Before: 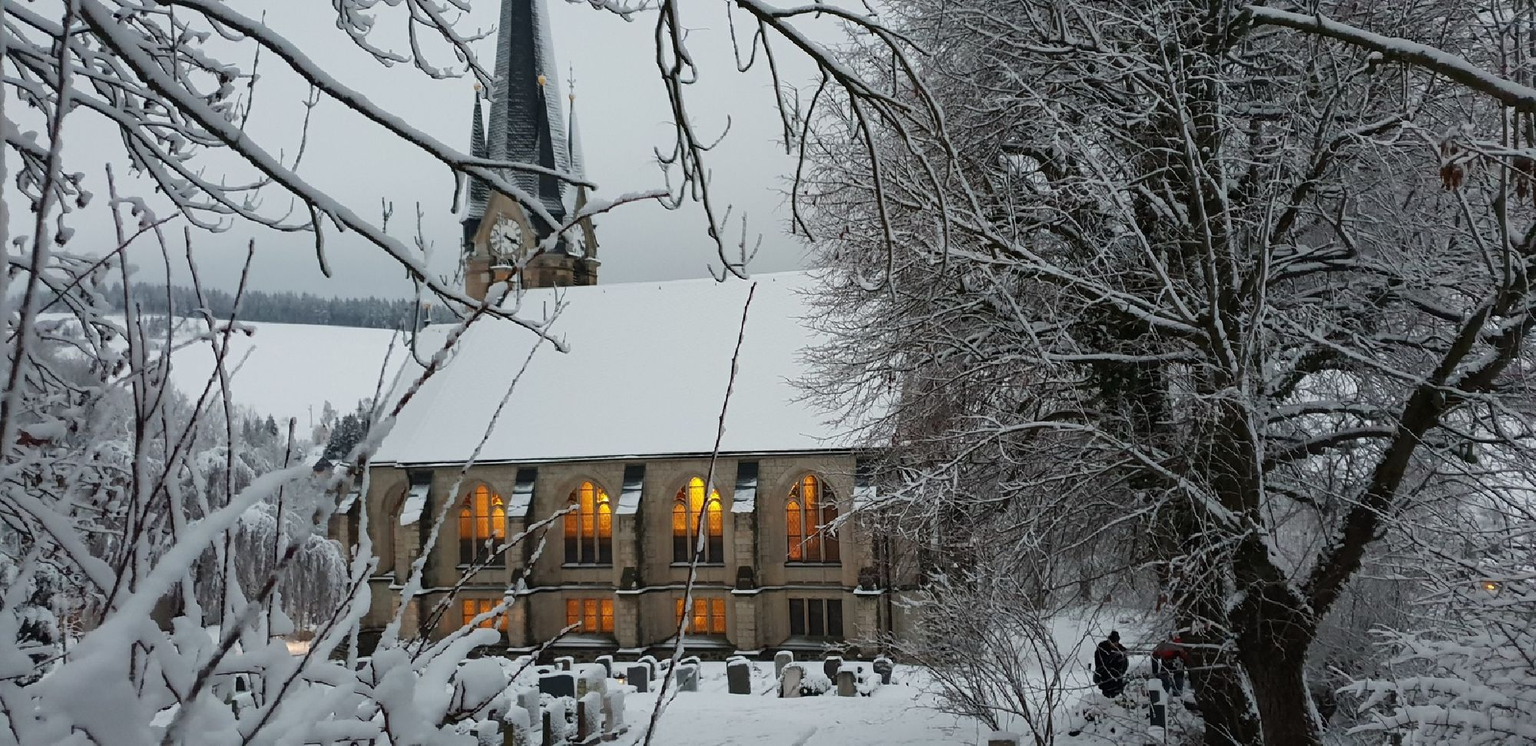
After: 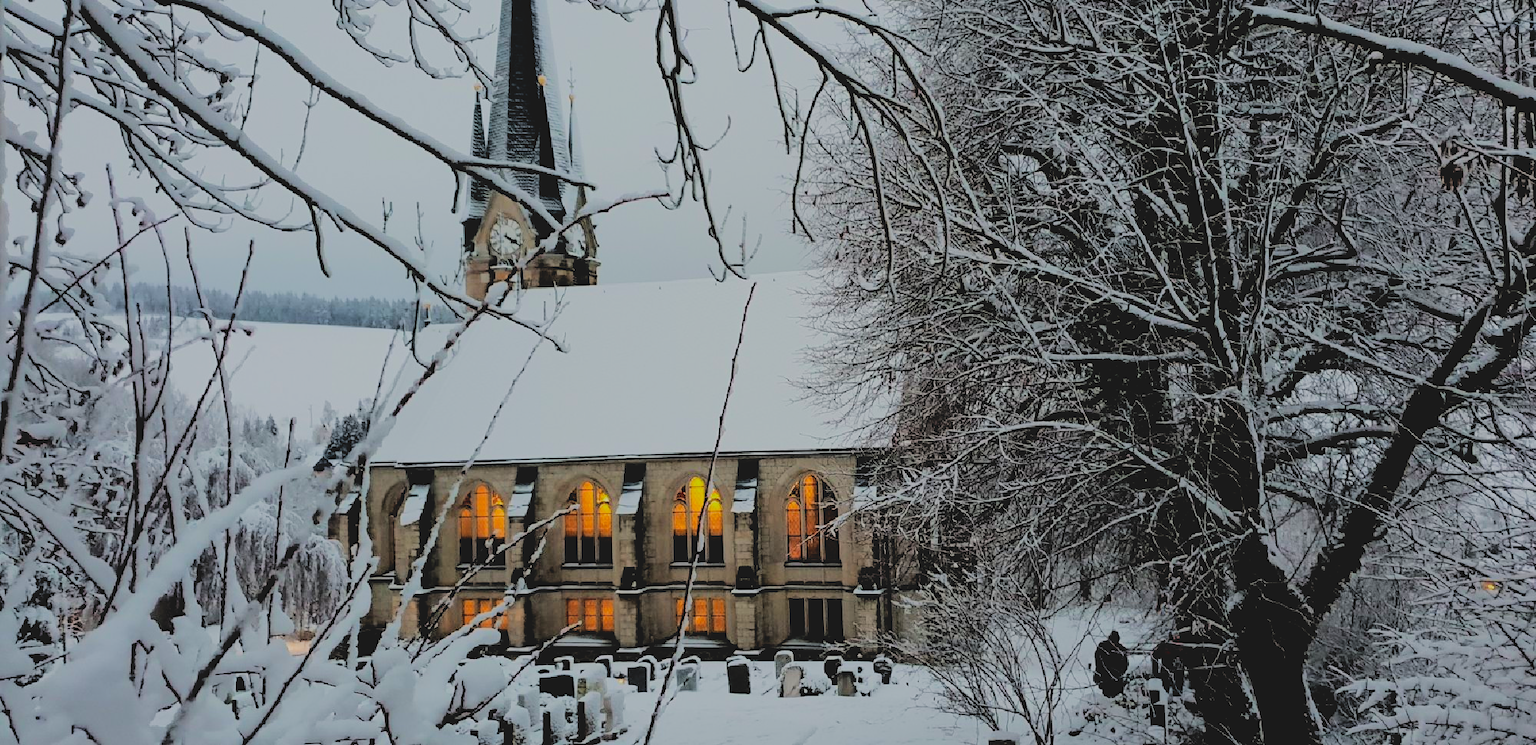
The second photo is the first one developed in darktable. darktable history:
tone curve: curves: ch0 [(0, 0) (0.003, 0.004) (0.011, 0.01) (0.025, 0.025) (0.044, 0.042) (0.069, 0.064) (0.1, 0.093) (0.136, 0.13) (0.177, 0.182) (0.224, 0.241) (0.277, 0.322) (0.335, 0.409) (0.399, 0.482) (0.468, 0.551) (0.543, 0.606) (0.623, 0.672) (0.709, 0.73) (0.801, 0.81) (0.898, 0.885) (1, 1)], color space Lab, independent channels, preserve colors none
velvia: on, module defaults
contrast brightness saturation: contrast -0.199, saturation 0.187
filmic rgb: black relative exposure -2.86 EV, white relative exposure 4.56 EV, hardness 1.74, contrast 1.239, contrast in shadows safe
